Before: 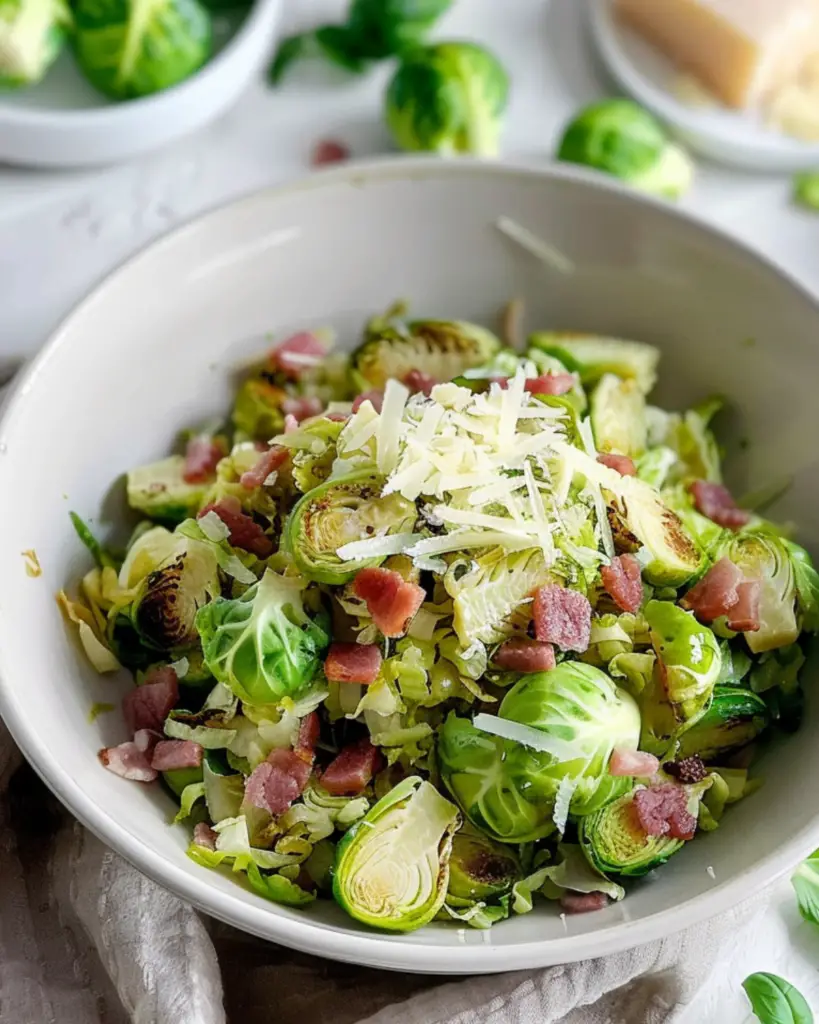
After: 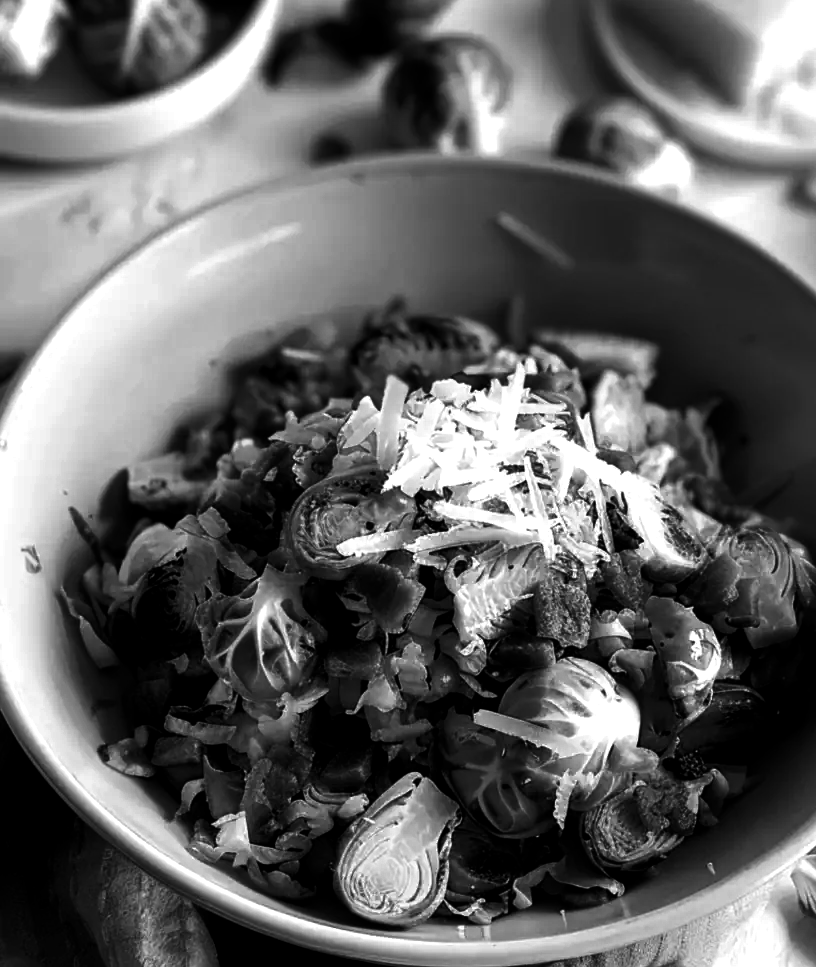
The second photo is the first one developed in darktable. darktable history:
rgb levels: levels [[0.01, 0.419, 0.839], [0, 0.5, 1], [0, 0.5, 1]]
crop: top 0.448%, right 0.264%, bottom 5.045%
contrast brightness saturation: contrast 0.02, brightness -1, saturation -1
